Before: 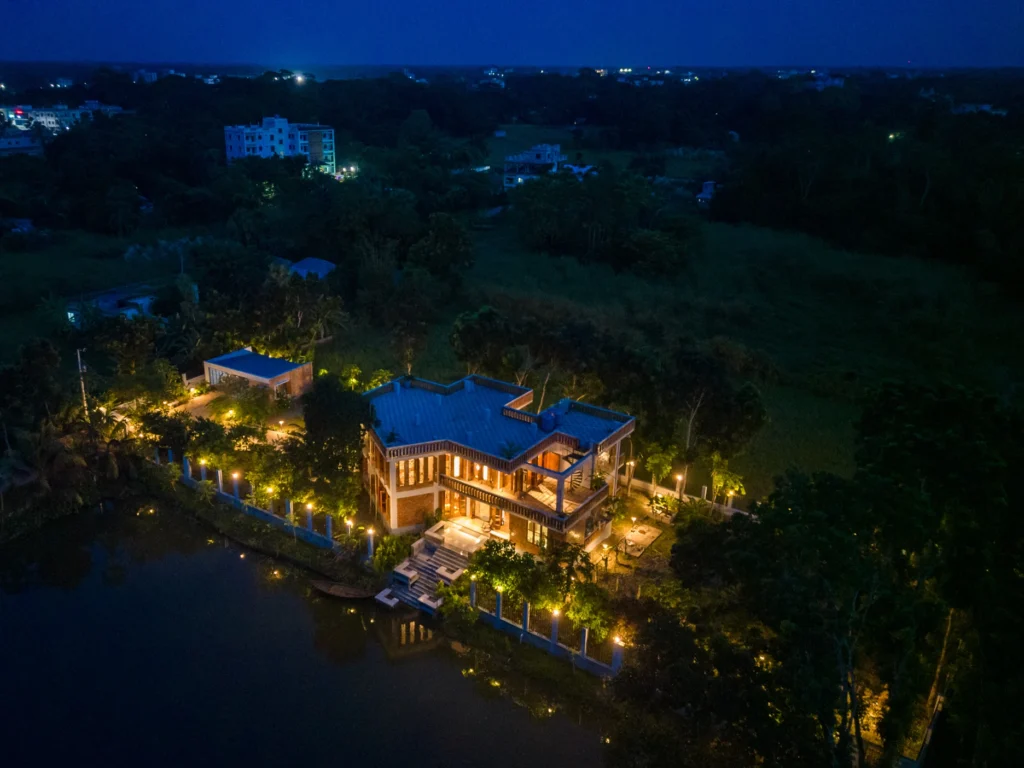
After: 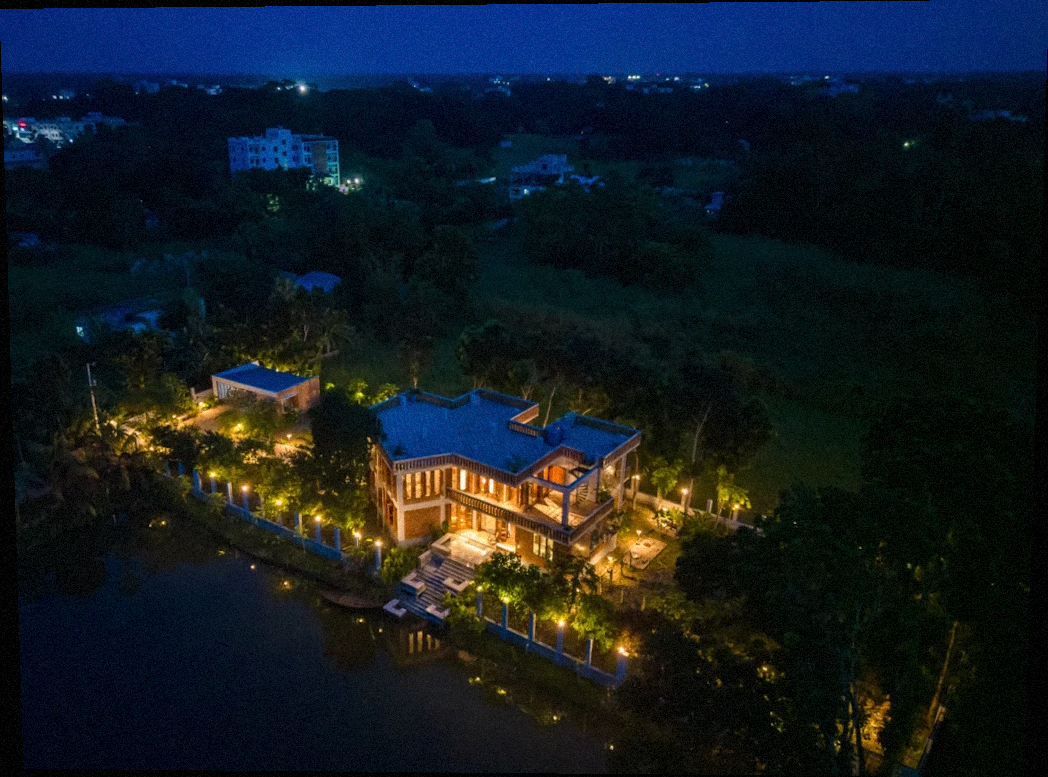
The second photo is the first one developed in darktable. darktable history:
grain: mid-tones bias 0%
rotate and perspective: lens shift (vertical) 0.048, lens shift (horizontal) -0.024, automatic cropping off
